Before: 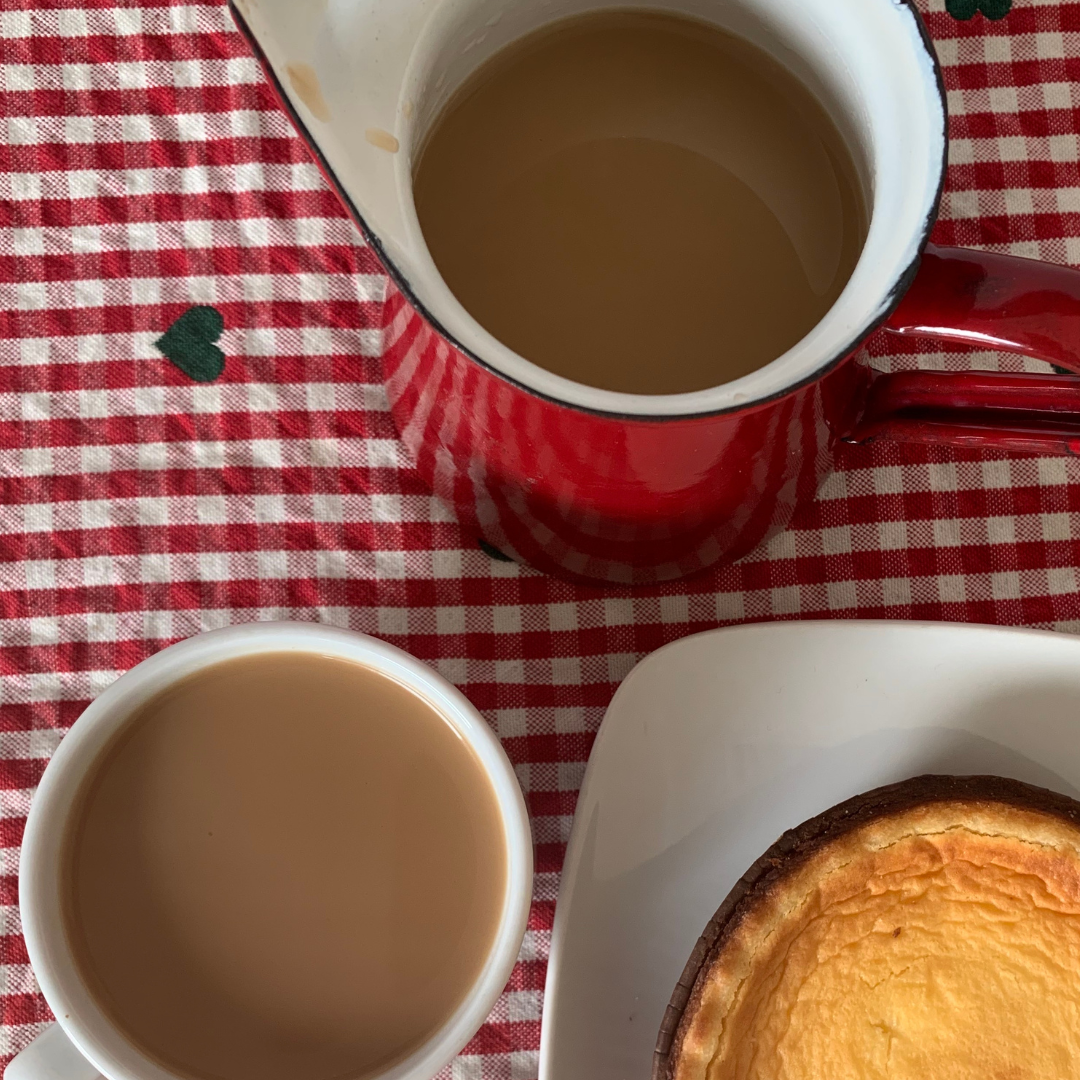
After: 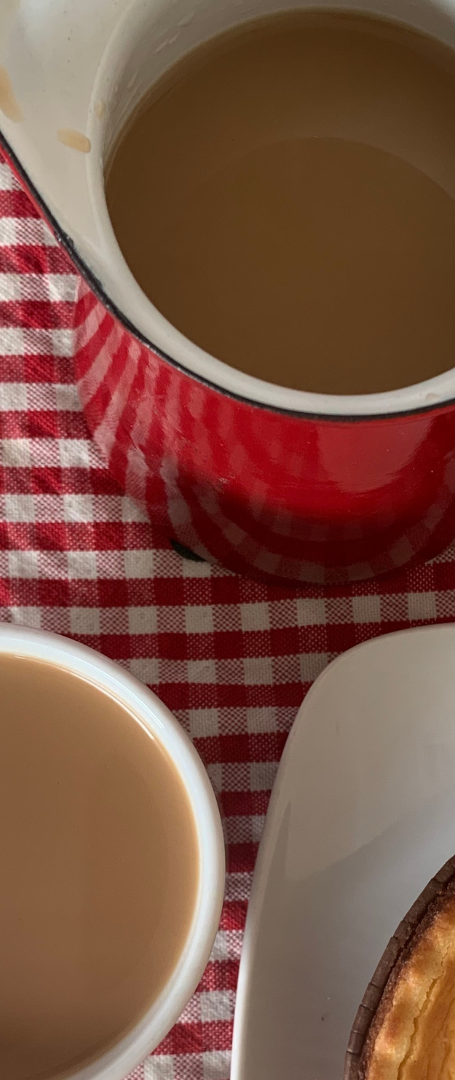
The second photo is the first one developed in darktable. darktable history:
crop: left 28.597%, right 29.266%
